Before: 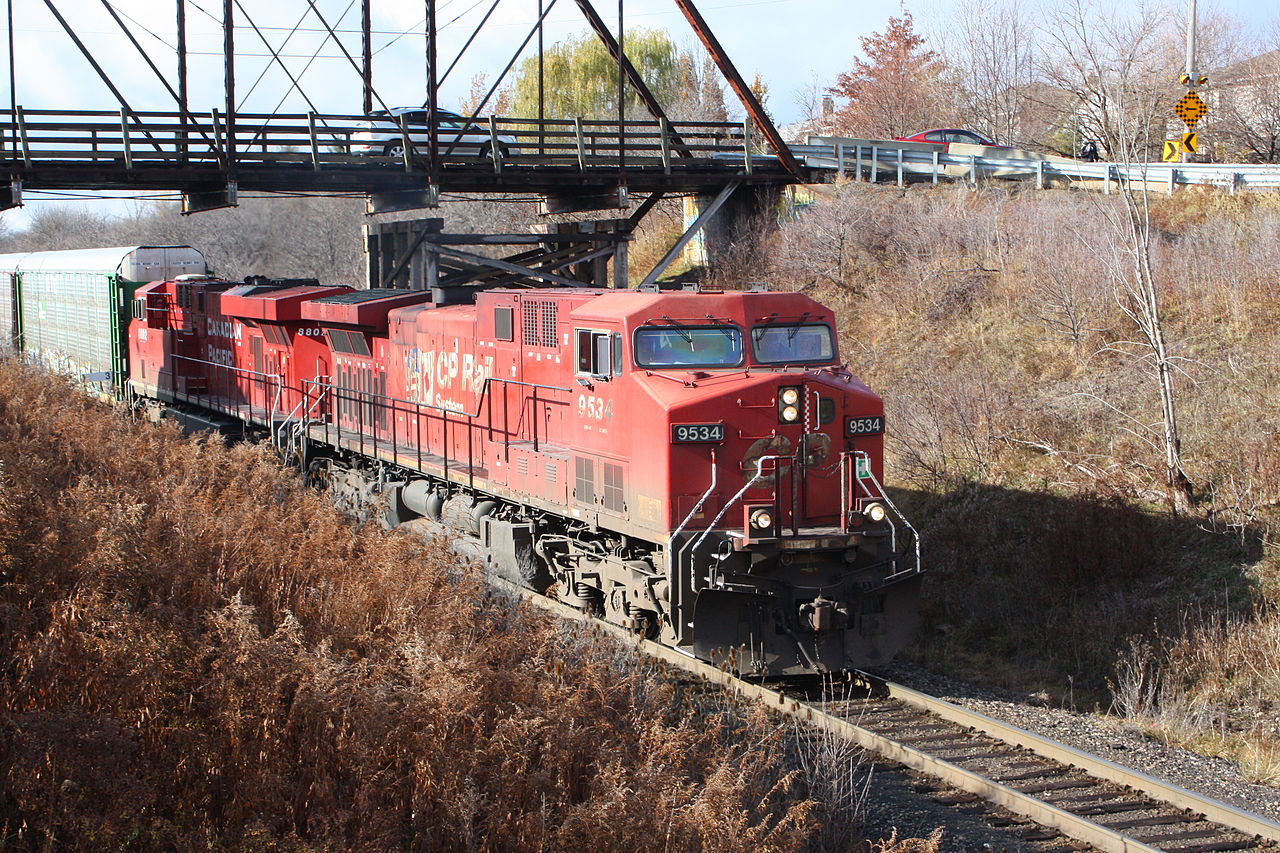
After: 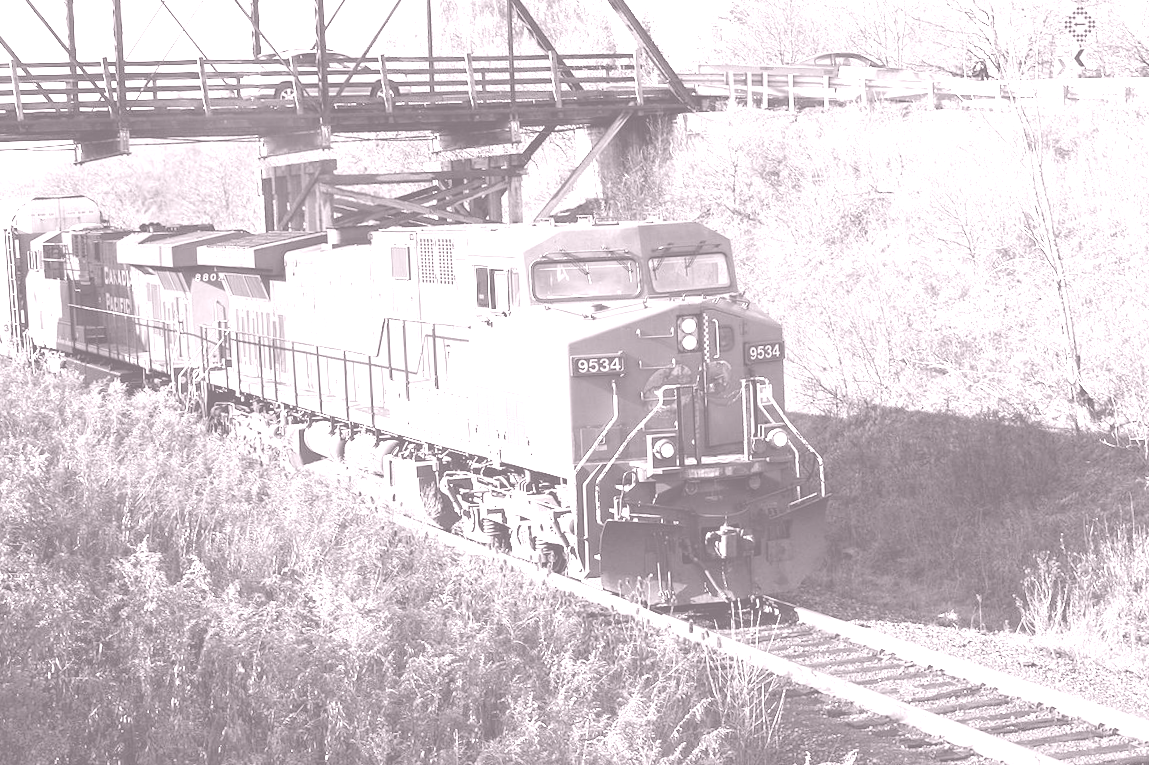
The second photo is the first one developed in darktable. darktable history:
local contrast: highlights 100%, shadows 100%, detail 120%, midtone range 0.2
crop and rotate: angle 1.96°, left 5.673%, top 5.673%
colorize: hue 25.2°, saturation 83%, source mix 82%, lightness 79%, version 1
